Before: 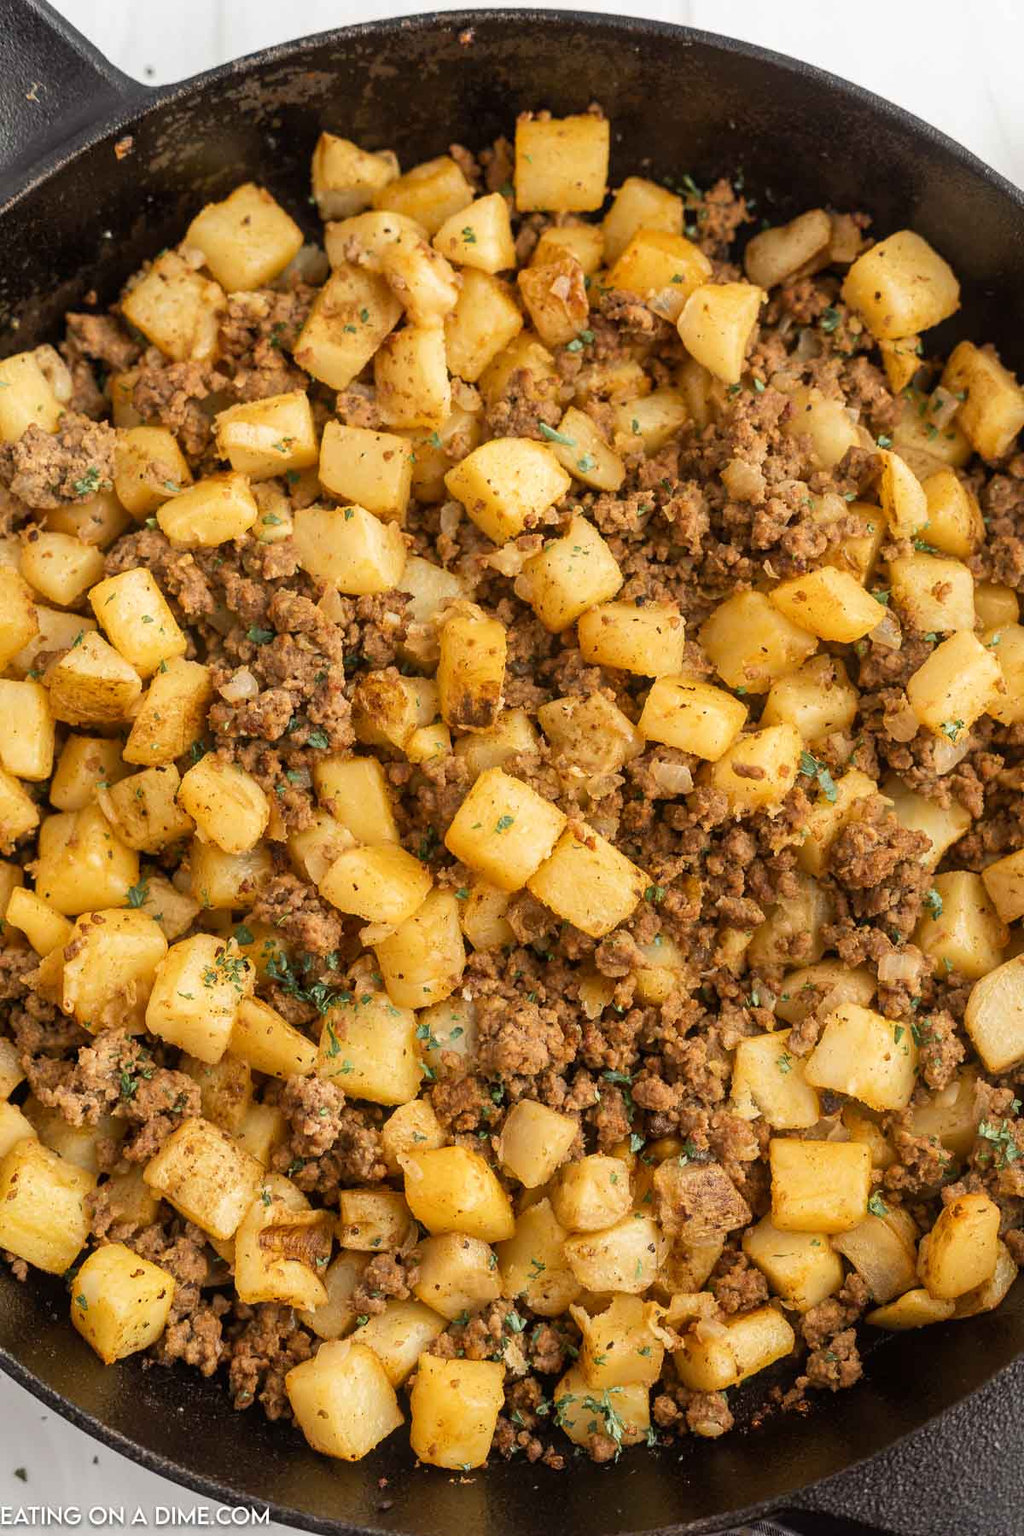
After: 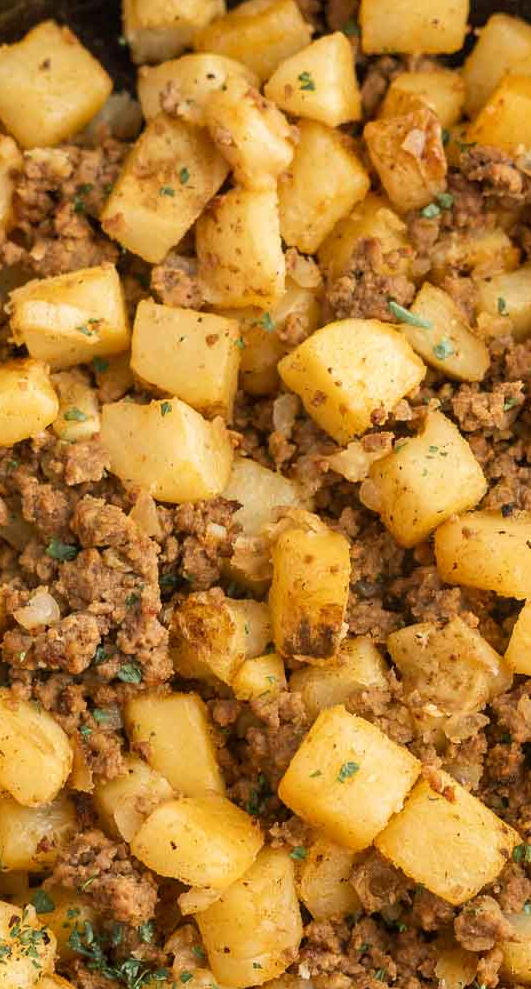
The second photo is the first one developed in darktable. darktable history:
crop: left 20.309%, top 10.789%, right 35.393%, bottom 34.251%
